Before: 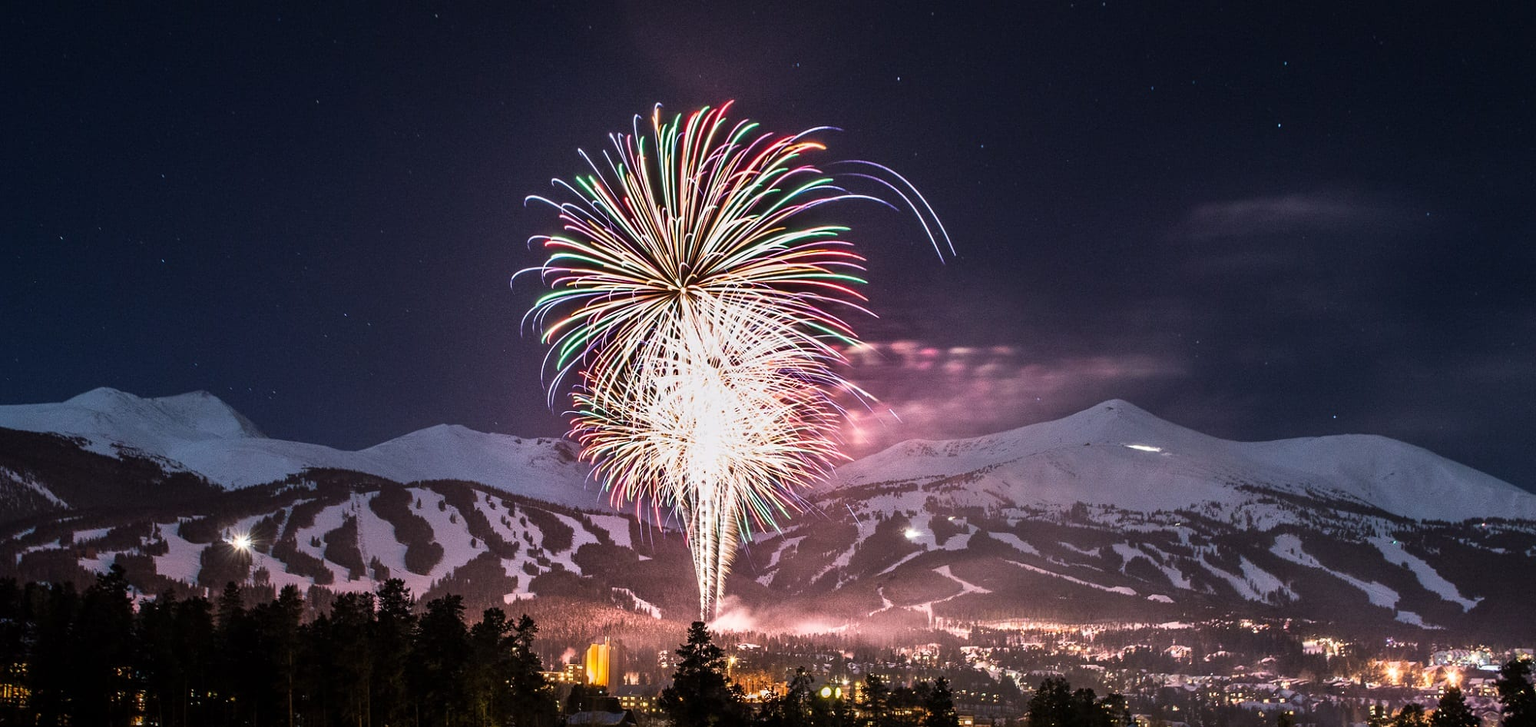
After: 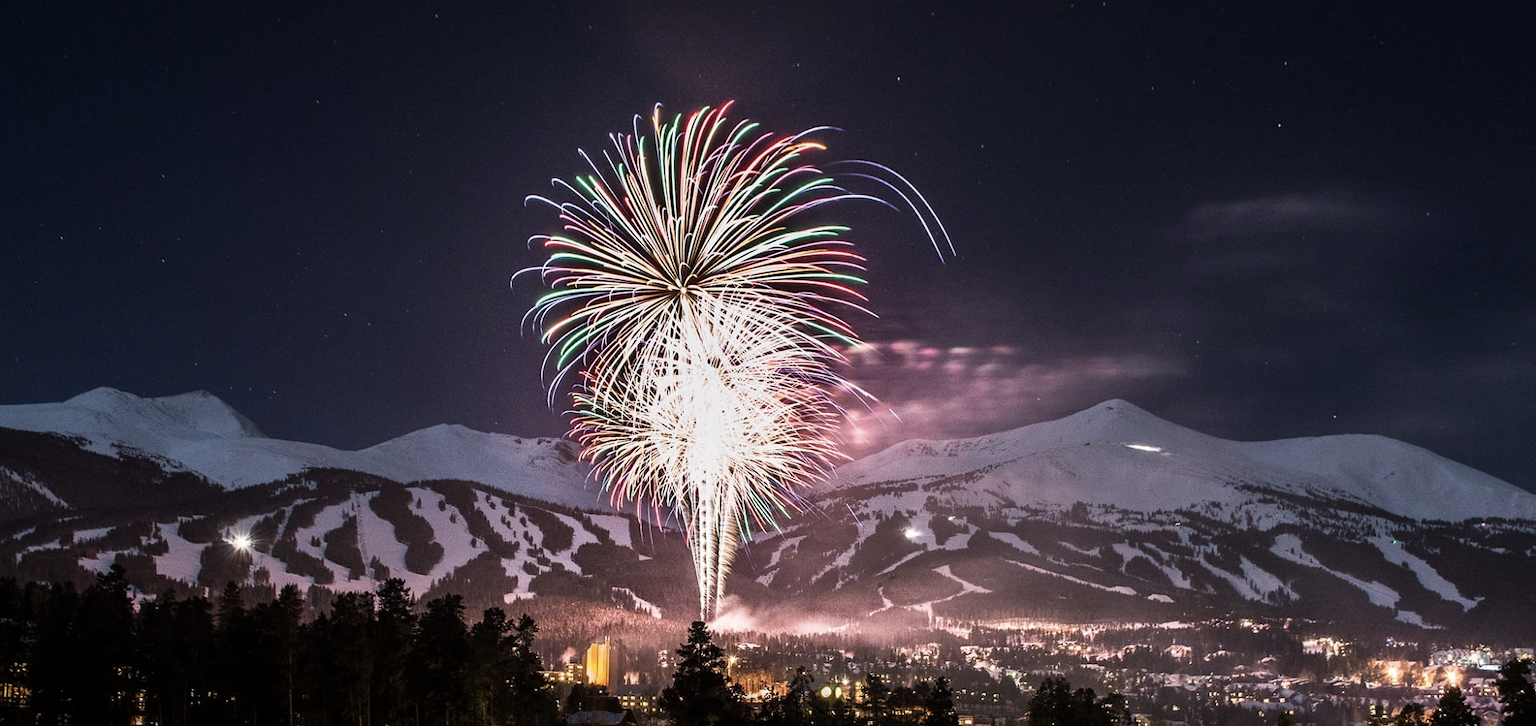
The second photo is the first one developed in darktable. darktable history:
tone curve: curves: ch0 [(0, 0) (0.003, 0.003) (0.011, 0.011) (0.025, 0.025) (0.044, 0.044) (0.069, 0.069) (0.1, 0.099) (0.136, 0.135) (0.177, 0.177) (0.224, 0.224) (0.277, 0.276) (0.335, 0.334) (0.399, 0.398) (0.468, 0.467) (0.543, 0.547) (0.623, 0.626) (0.709, 0.712) (0.801, 0.802) (0.898, 0.898) (1, 1)], preserve colors none
contrast brightness saturation: contrast 0.06, brightness -0.01, saturation -0.23
